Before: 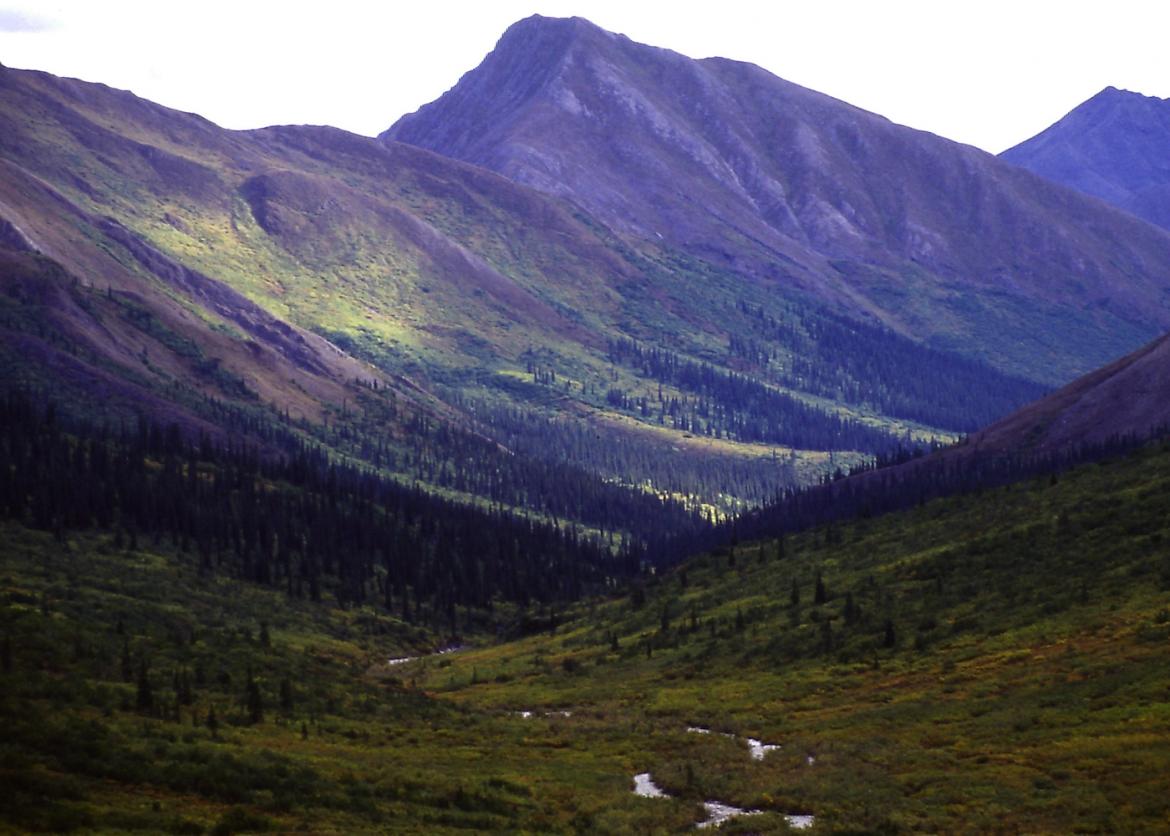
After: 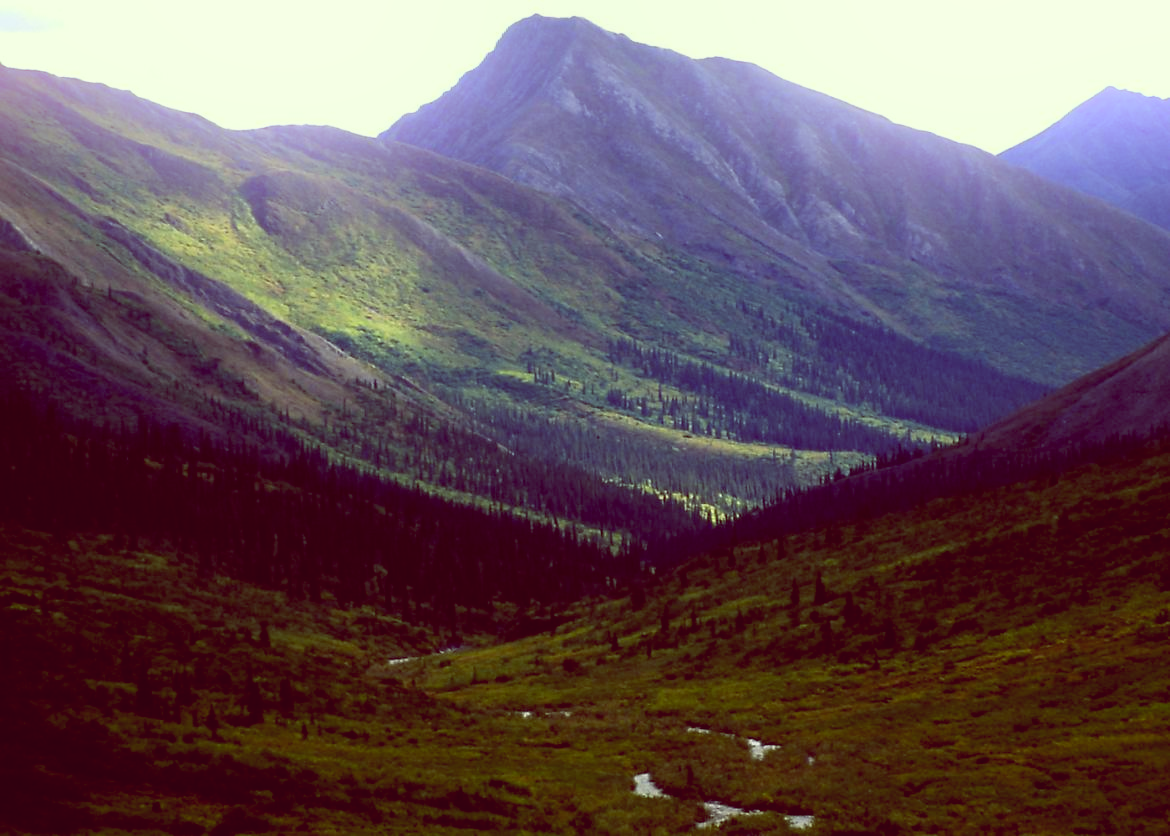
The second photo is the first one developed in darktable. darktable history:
bloom: on, module defaults
color balance: lift [1, 1.015, 0.987, 0.985], gamma [1, 0.959, 1.042, 0.958], gain [0.927, 0.938, 1.072, 0.928], contrast 1.5%
color balance rgb: shadows lift › hue 87.51°, highlights gain › chroma 1.62%, highlights gain › hue 55.1°, global offset › chroma 0.06%, global offset › hue 253.66°, linear chroma grading › global chroma 0.5%
